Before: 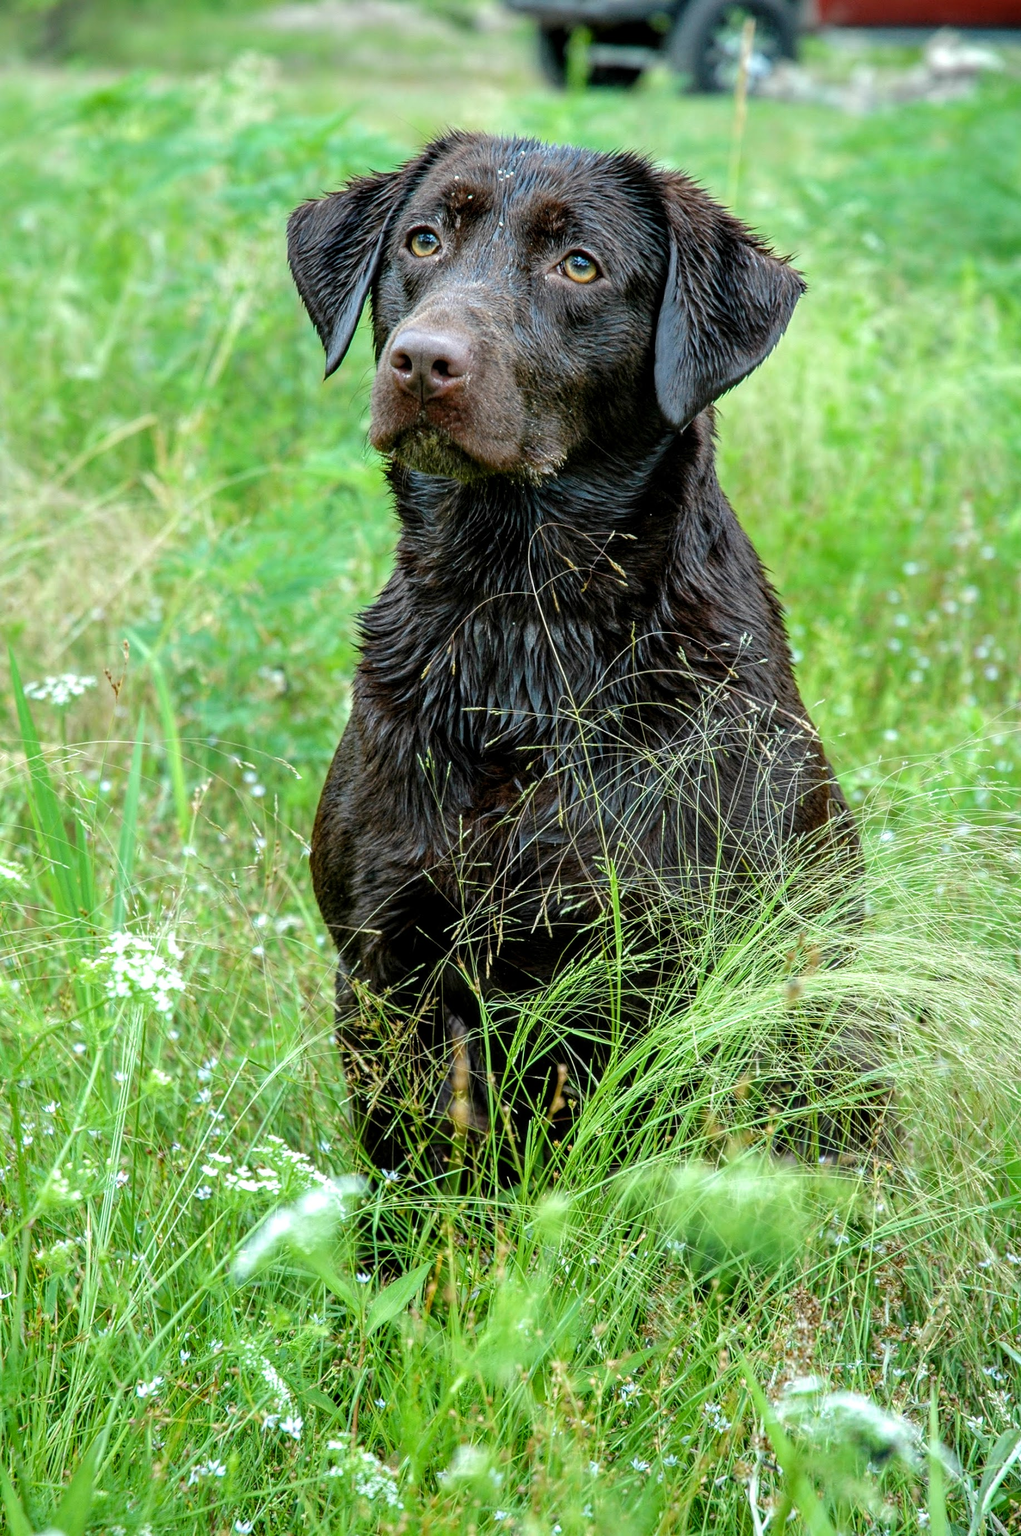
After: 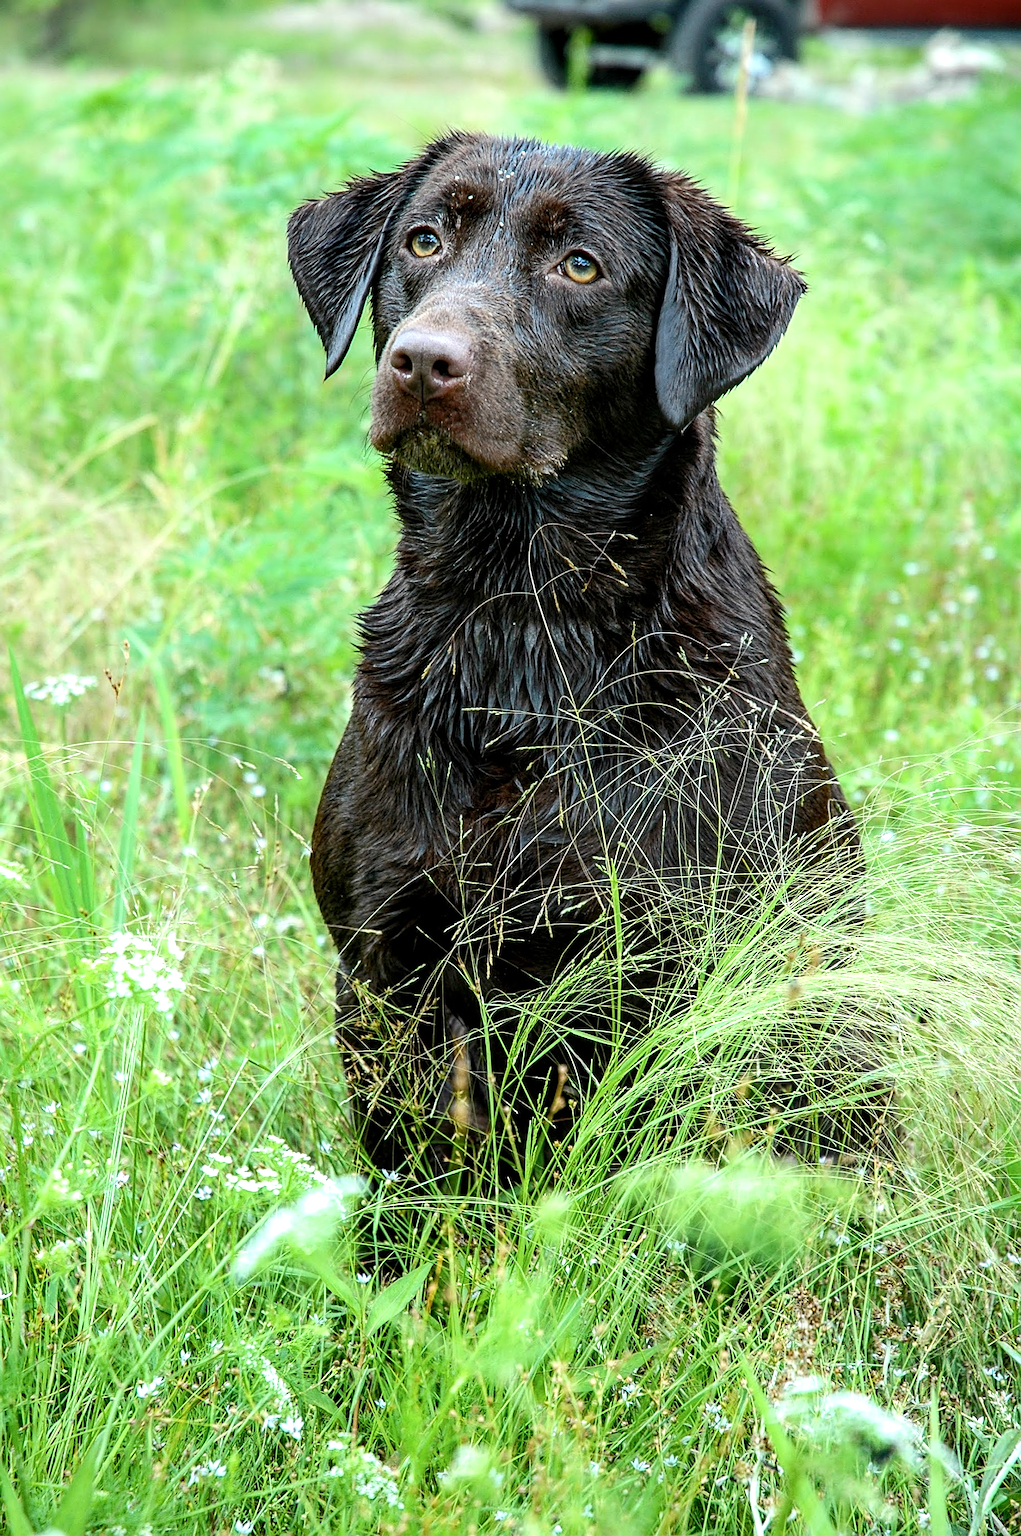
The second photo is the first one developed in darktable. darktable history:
sharpen: on, module defaults
contrast brightness saturation: contrast 0.15, brightness 0.05
tone equalizer: -8 EV -0.001 EV, -7 EV 0.001 EV, -6 EV -0.002 EV, -5 EV -0.003 EV, -4 EV -0.062 EV, -3 EV -0.222 EV, -2 EV -0.267 EV, -1 EV 0.105 EV, +0 EV 0.303 EV
